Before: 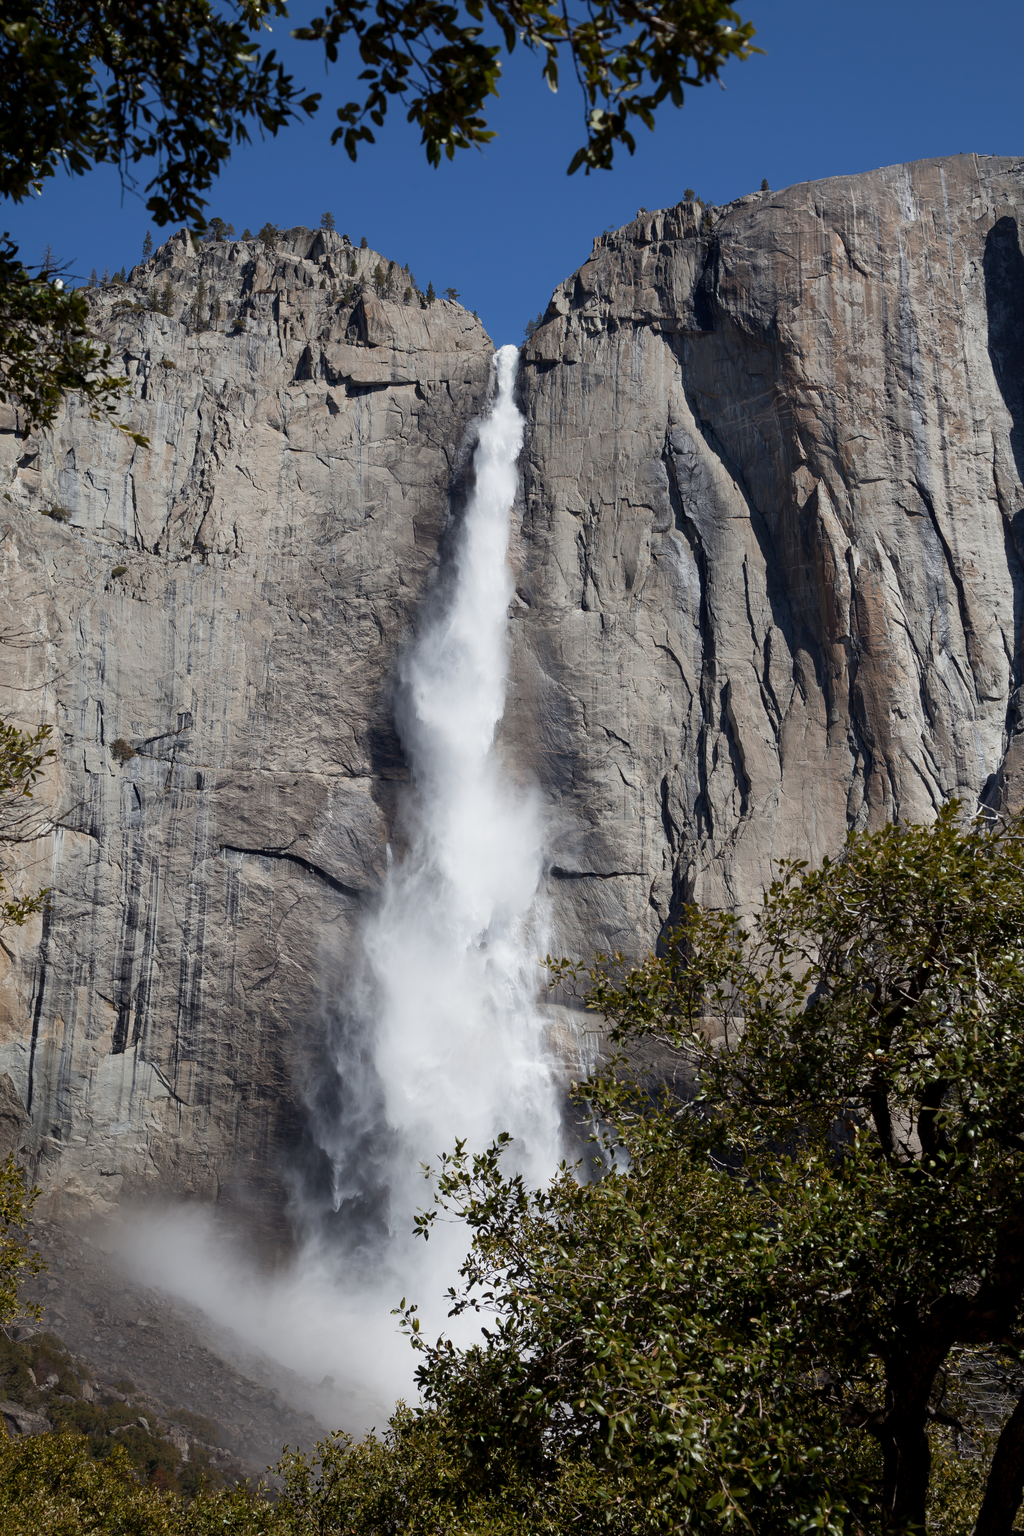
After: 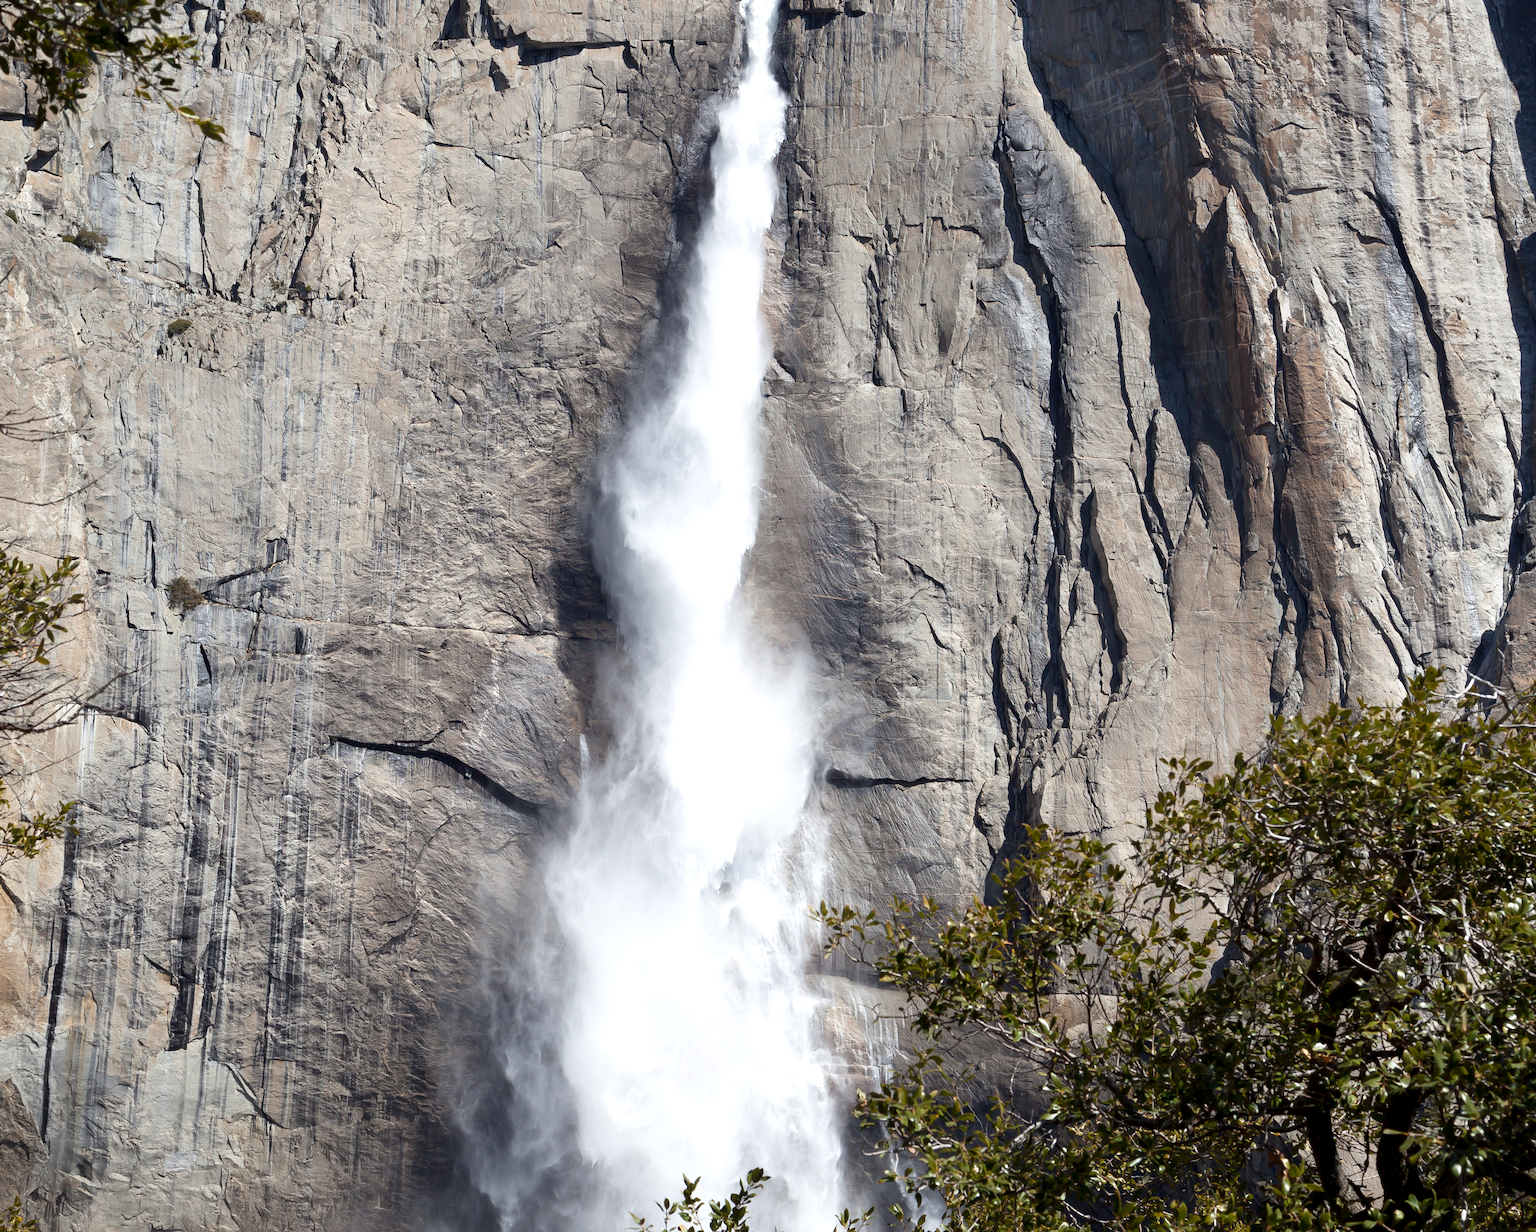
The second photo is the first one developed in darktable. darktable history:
exposure: exposure 0.566 EV, compensate highlight preservation false
crop and rotate: top 23.043%, bottom 23.437%
